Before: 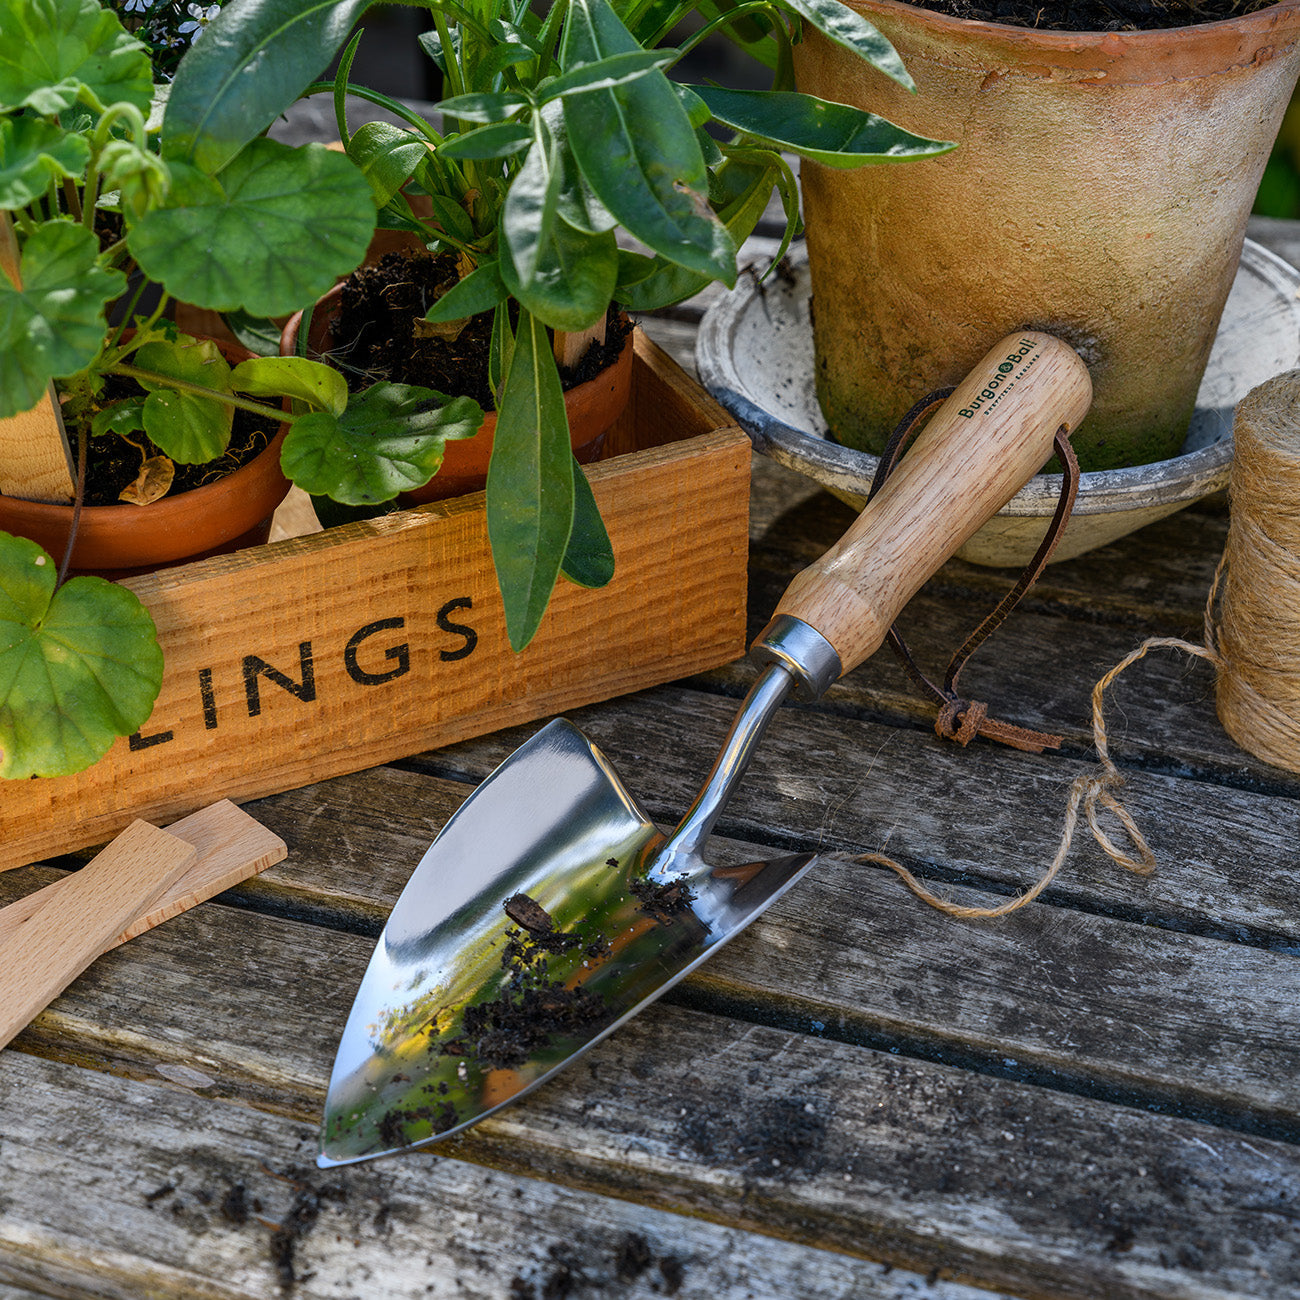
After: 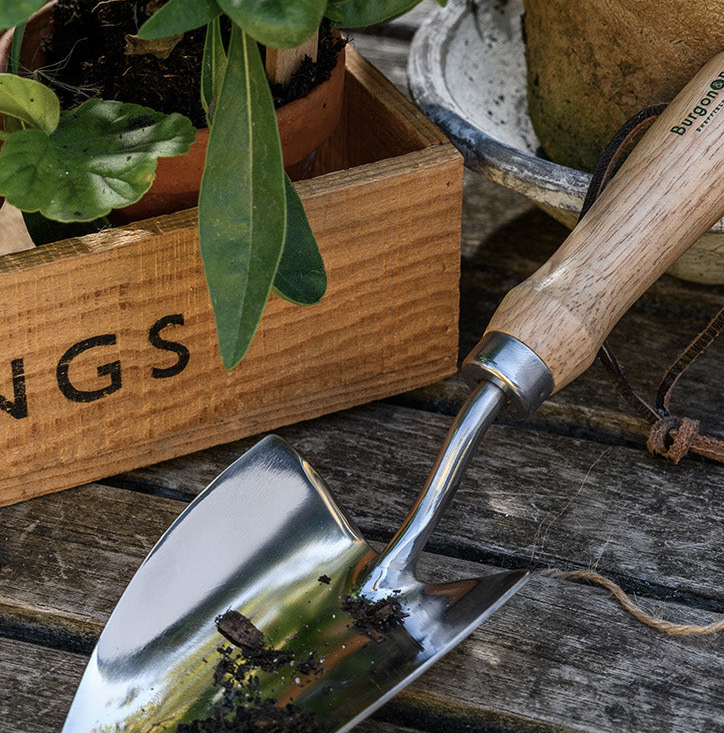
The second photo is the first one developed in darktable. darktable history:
color correction: highlights b* -0.055, saturation 0.574
contrast brightness saturation: contrast 0.092, saturation 0.272
crop and rotate: left 22.155%, top 21.807%, right 22.143%, bottom 21.761%
